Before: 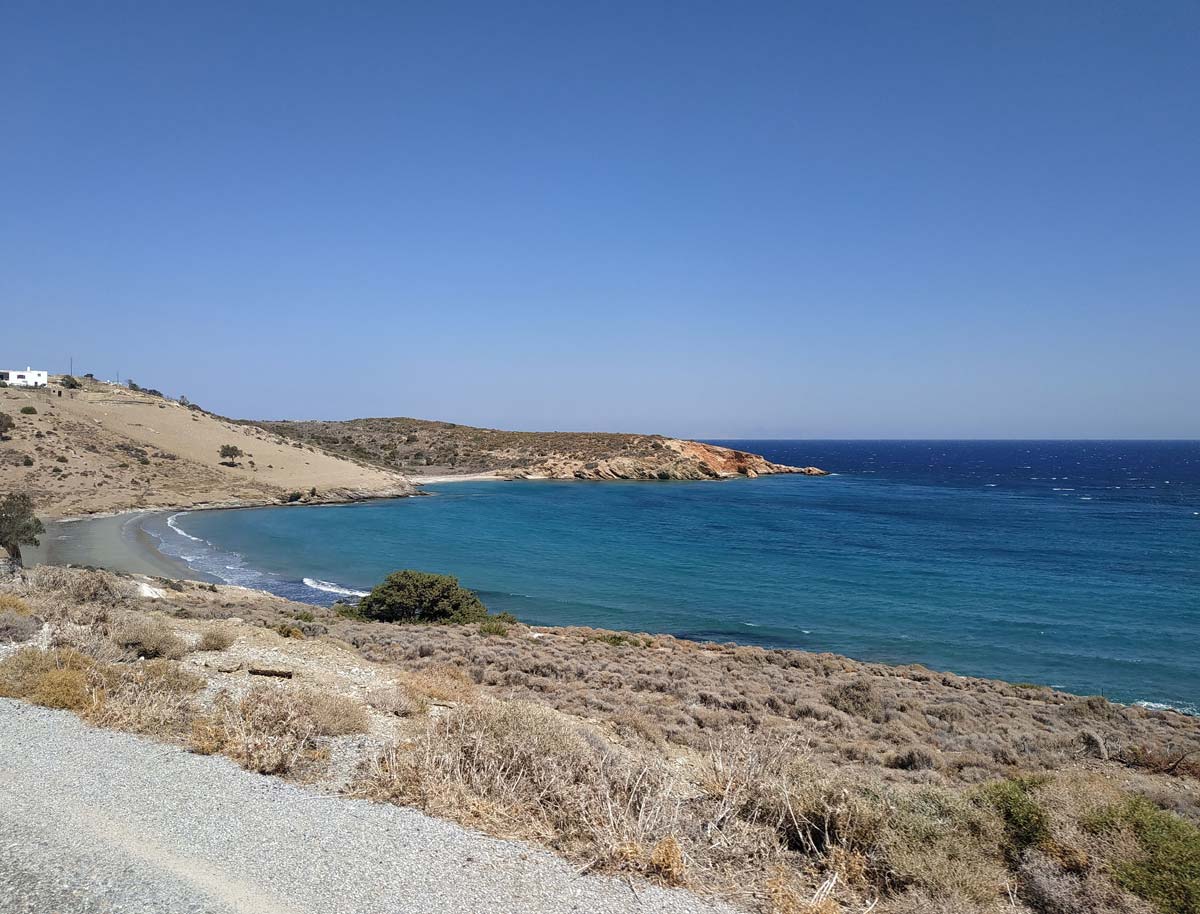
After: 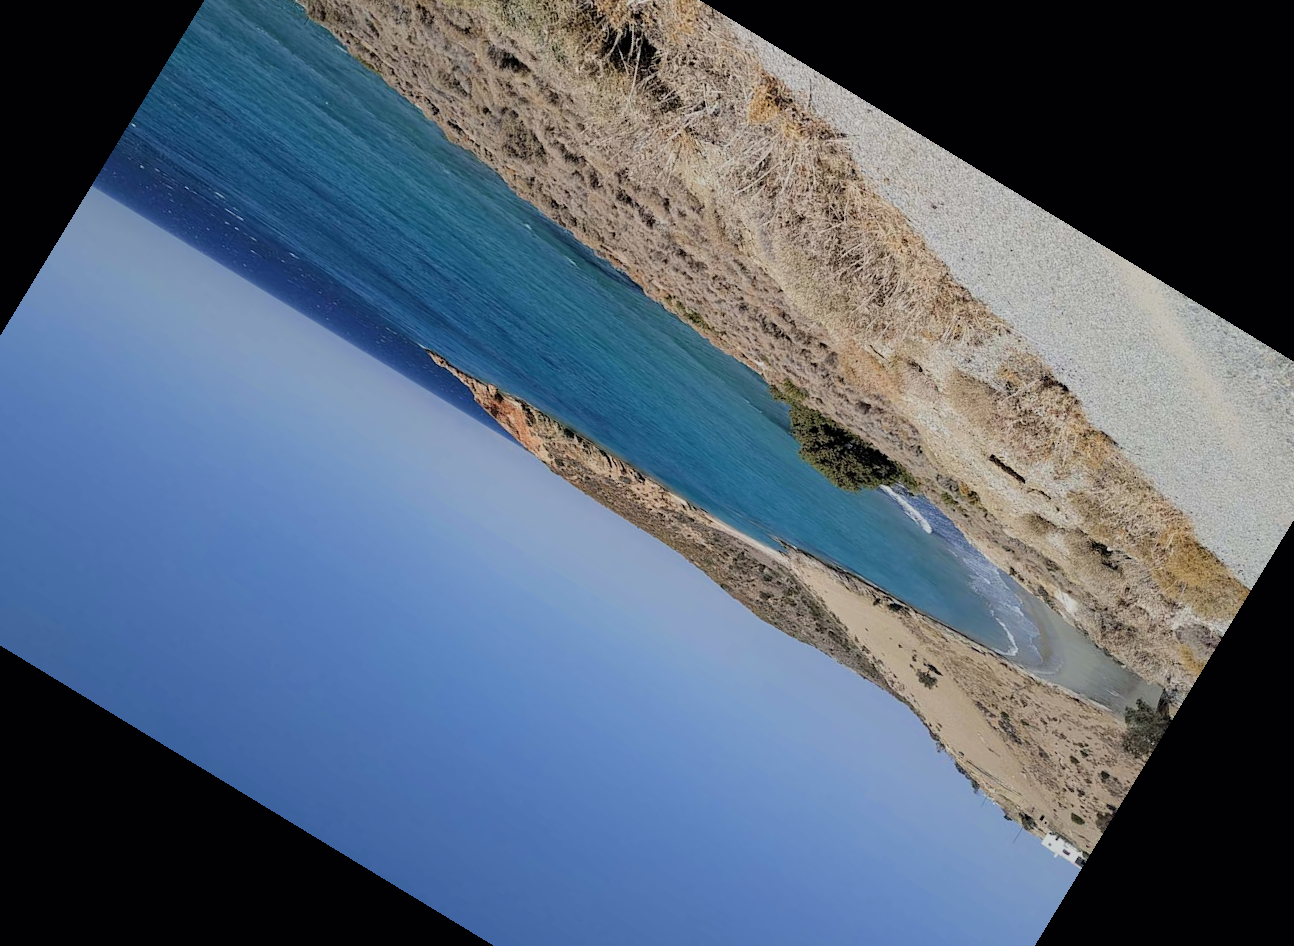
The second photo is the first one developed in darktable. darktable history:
crop and rotate: angle 148.68°, left 9.111%, top 15.603%, right 4.588%, bottom 17.041%
filmic rgb: black relative exposure -7.15 EV, white relative exposure 5.36 EV, hardness 3.02, color science v6 (2022)
